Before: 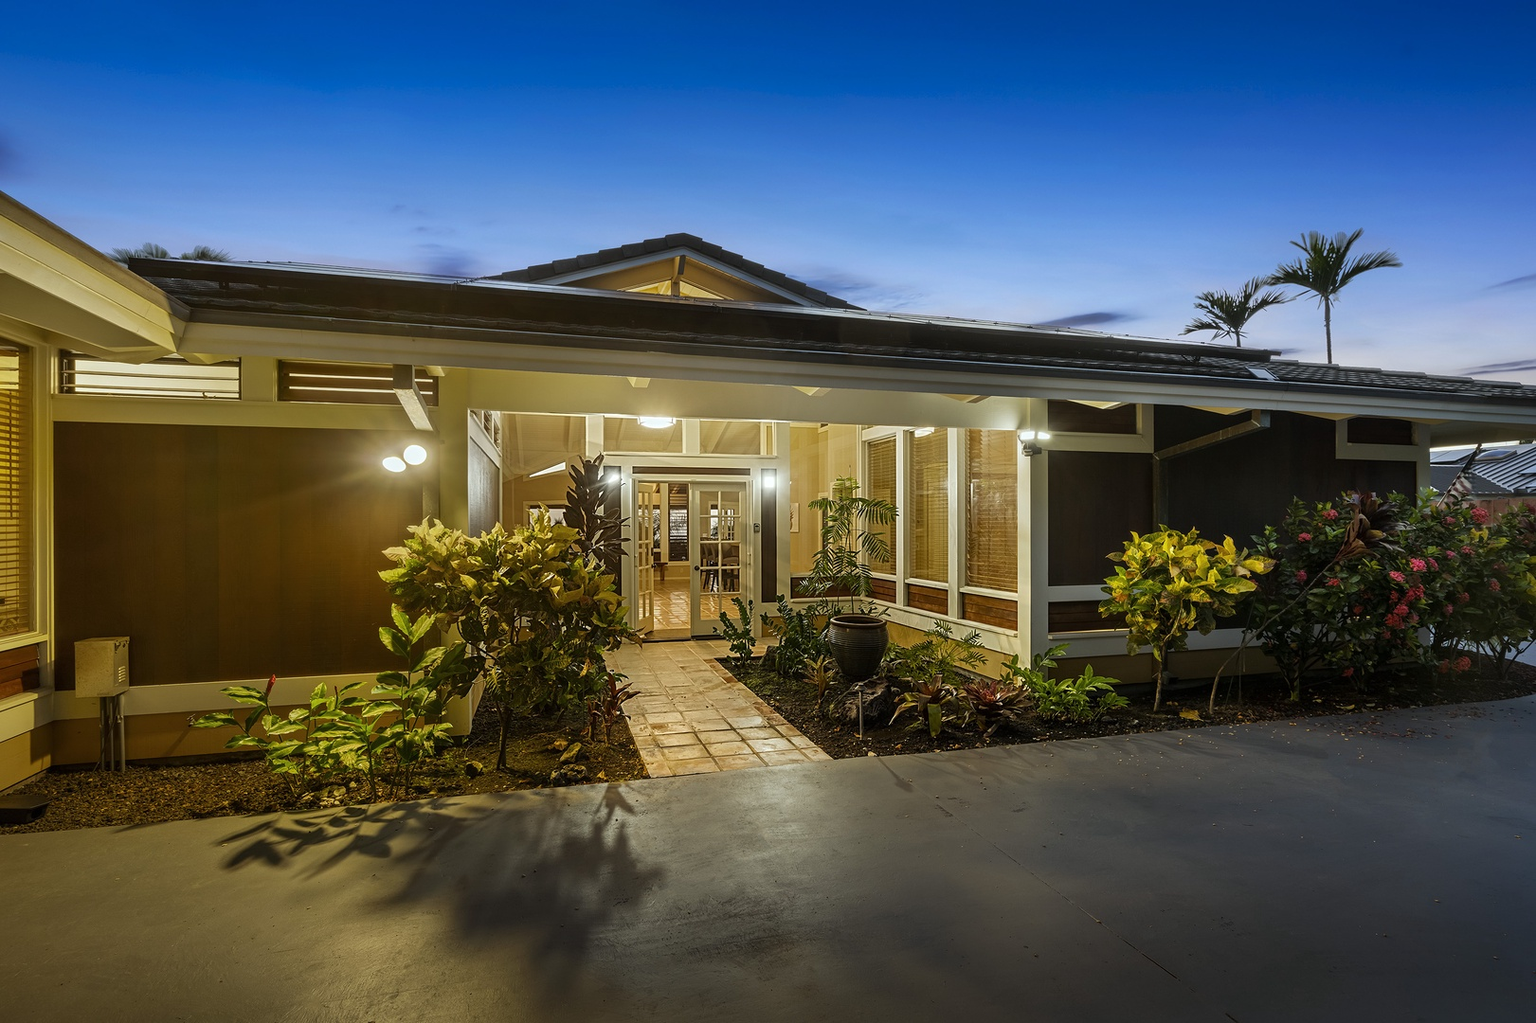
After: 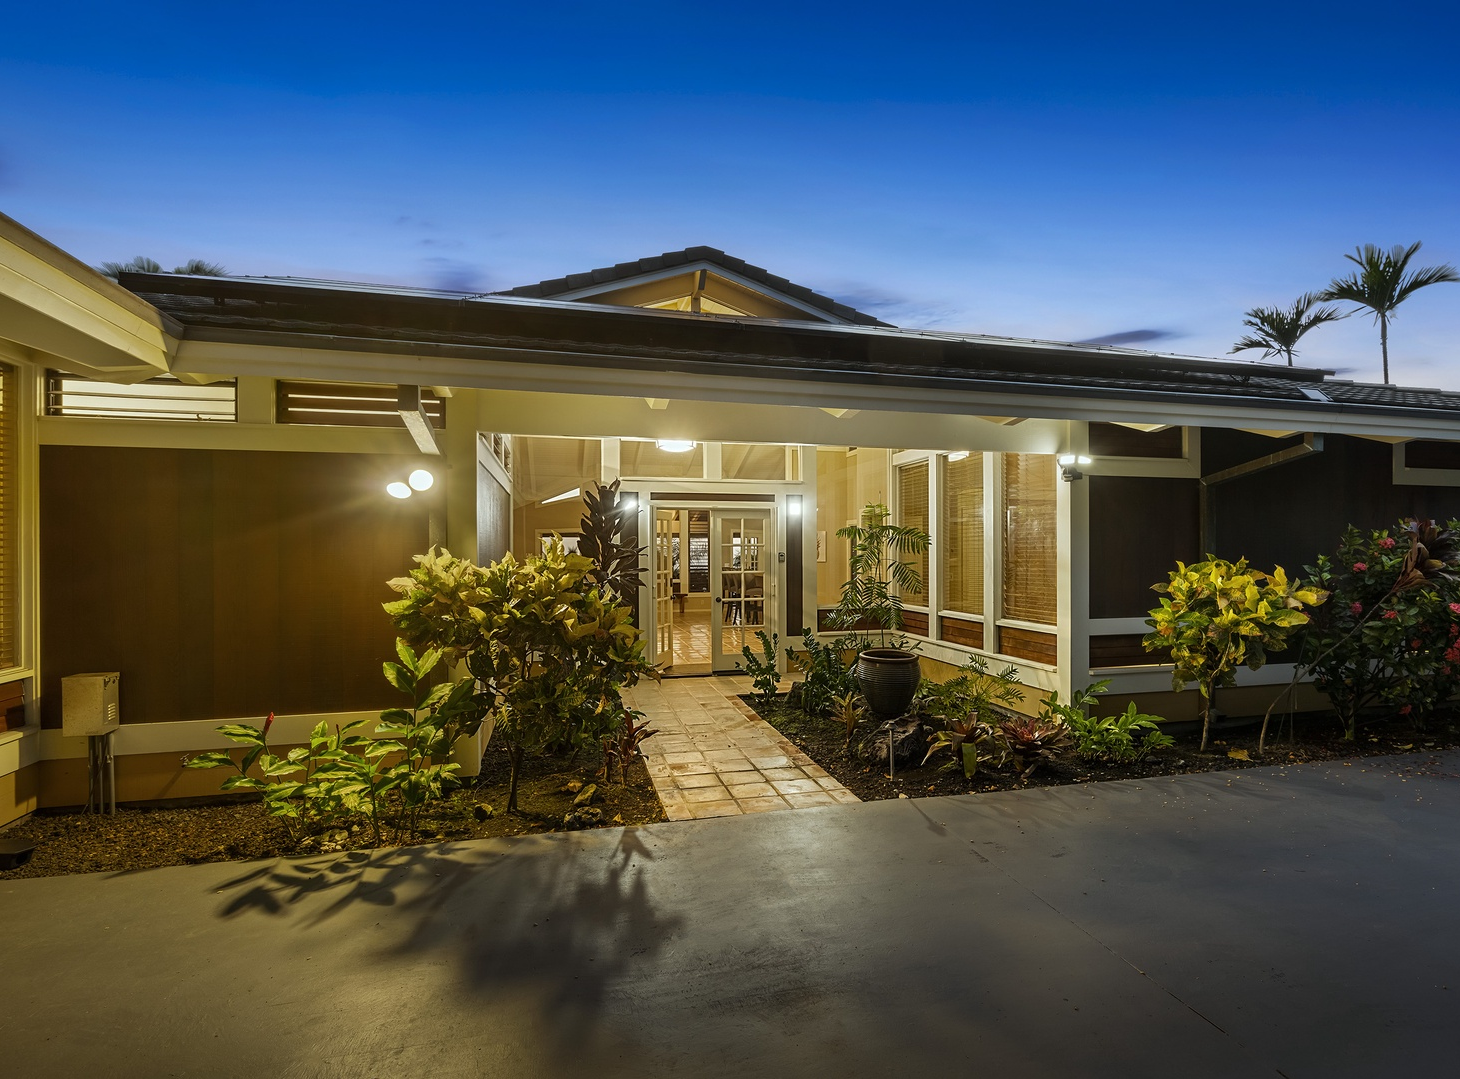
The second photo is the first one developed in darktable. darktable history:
exposure: compensate highlight preservation false
crop and rotate: left 1.088%, right 8.807%
